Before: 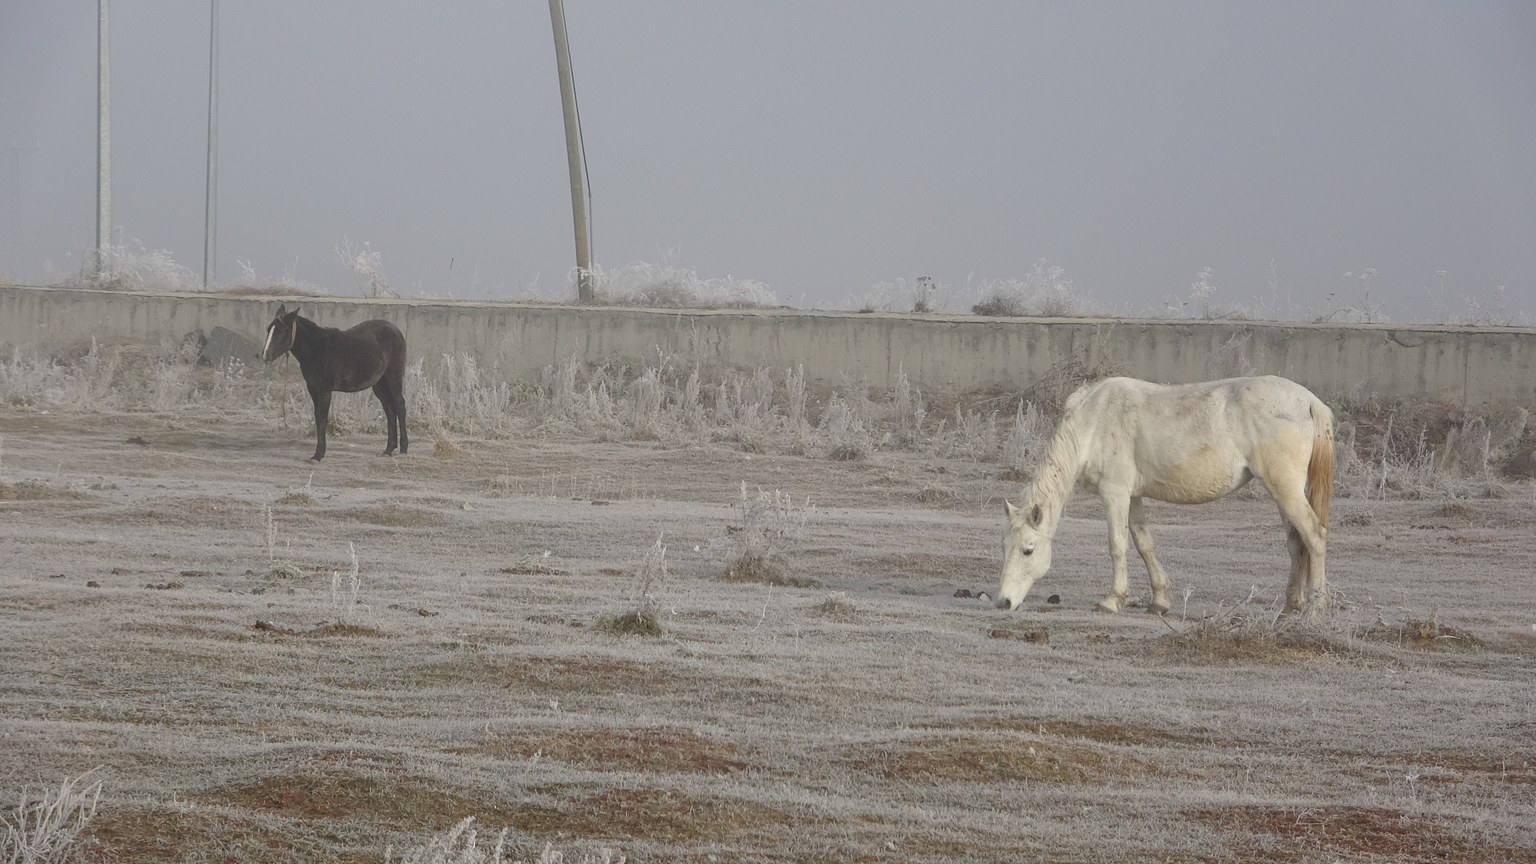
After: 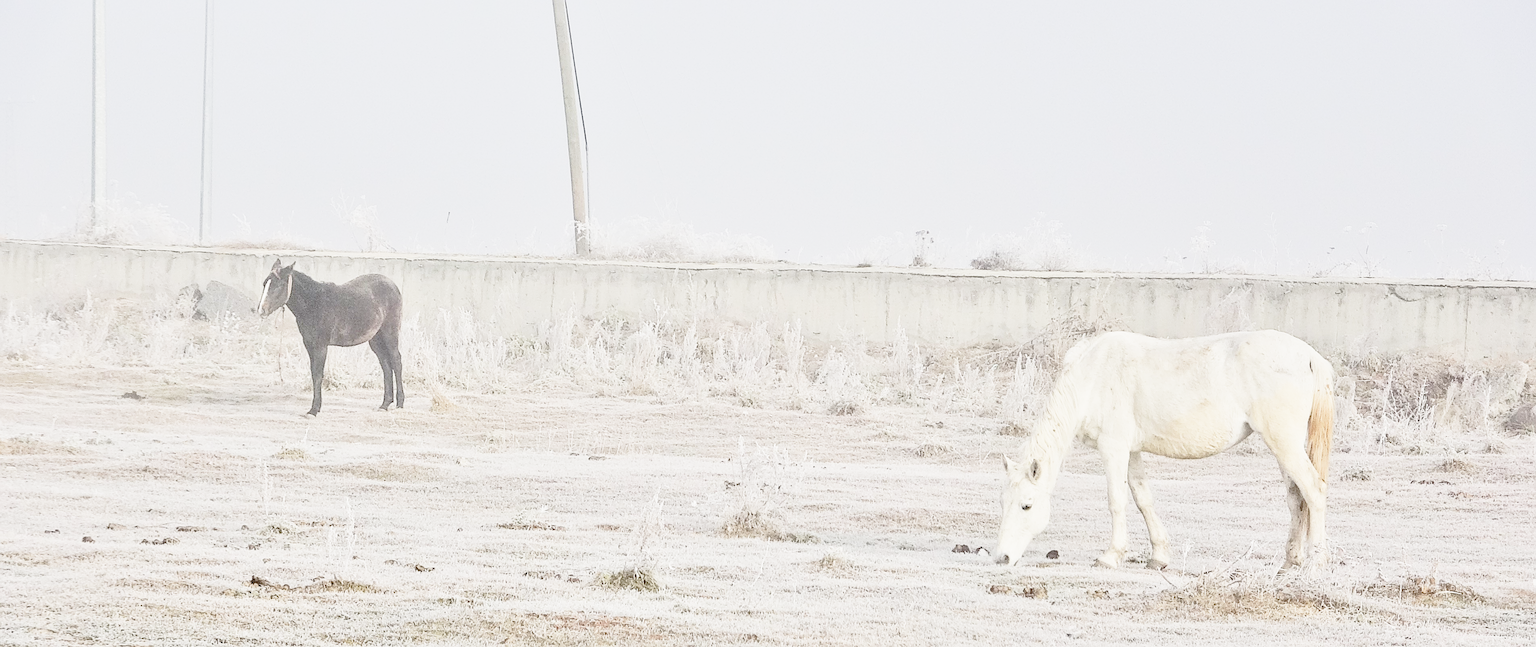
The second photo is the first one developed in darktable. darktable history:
contrast brightness saturation: saturation -0.17
exposure: black level correction -0.002, exposure 0.54 EV, compensate highlight preservation false
sharpen: on, module defaults
tone curve: curves: ch0 [(0, 0) (0.003, 0.003) (0.011, 0.006) (0.025, 0.015) (0.044, 0.025) (0.069, 0.034) (0.1, 0.052) (0.136, 0.092) (0.177, 0.157) (0.224, 0.228) (0.277, 0.305) (0.335, 0.392) (0.399, 0.466) (0.468, 0.543) (0.543, 0.612) (0.623, 0.692) (0.709, 0.78) (0.801, 0.865) (0.898, 0.935) (1, 1)], preserve colors none
rgb curve: curves: ch0 [(0, 0) (0.284, 0.292) (0.505, 0.644) (1, 1)], compensate middle gray true
crop: left 0.387%, top 5.469%, bottom 19.809%
base curve: curves: ch0 [(0, 0) (0.028, 0.03) (0.121, 0.232) (0.46, 0.748) (0.859, 0.968) (1, 1)], preserve colors none
tone equalizer: -8 EV -0.002 EV, -7 EV 0.005 EV, -6 EV -0.008 EV, -5 EV 0.007 EV, -4 EV -0.042 EV, -3 EV -0.233 EV, -2 EV -0.662 EV, -1 EV -0.983 EV, +0 EV -0.969 EV, smoothing diameter 2%, edges refinement/feathering 20, mask exposure compensation -1.57 EV, filter diffusion 5
